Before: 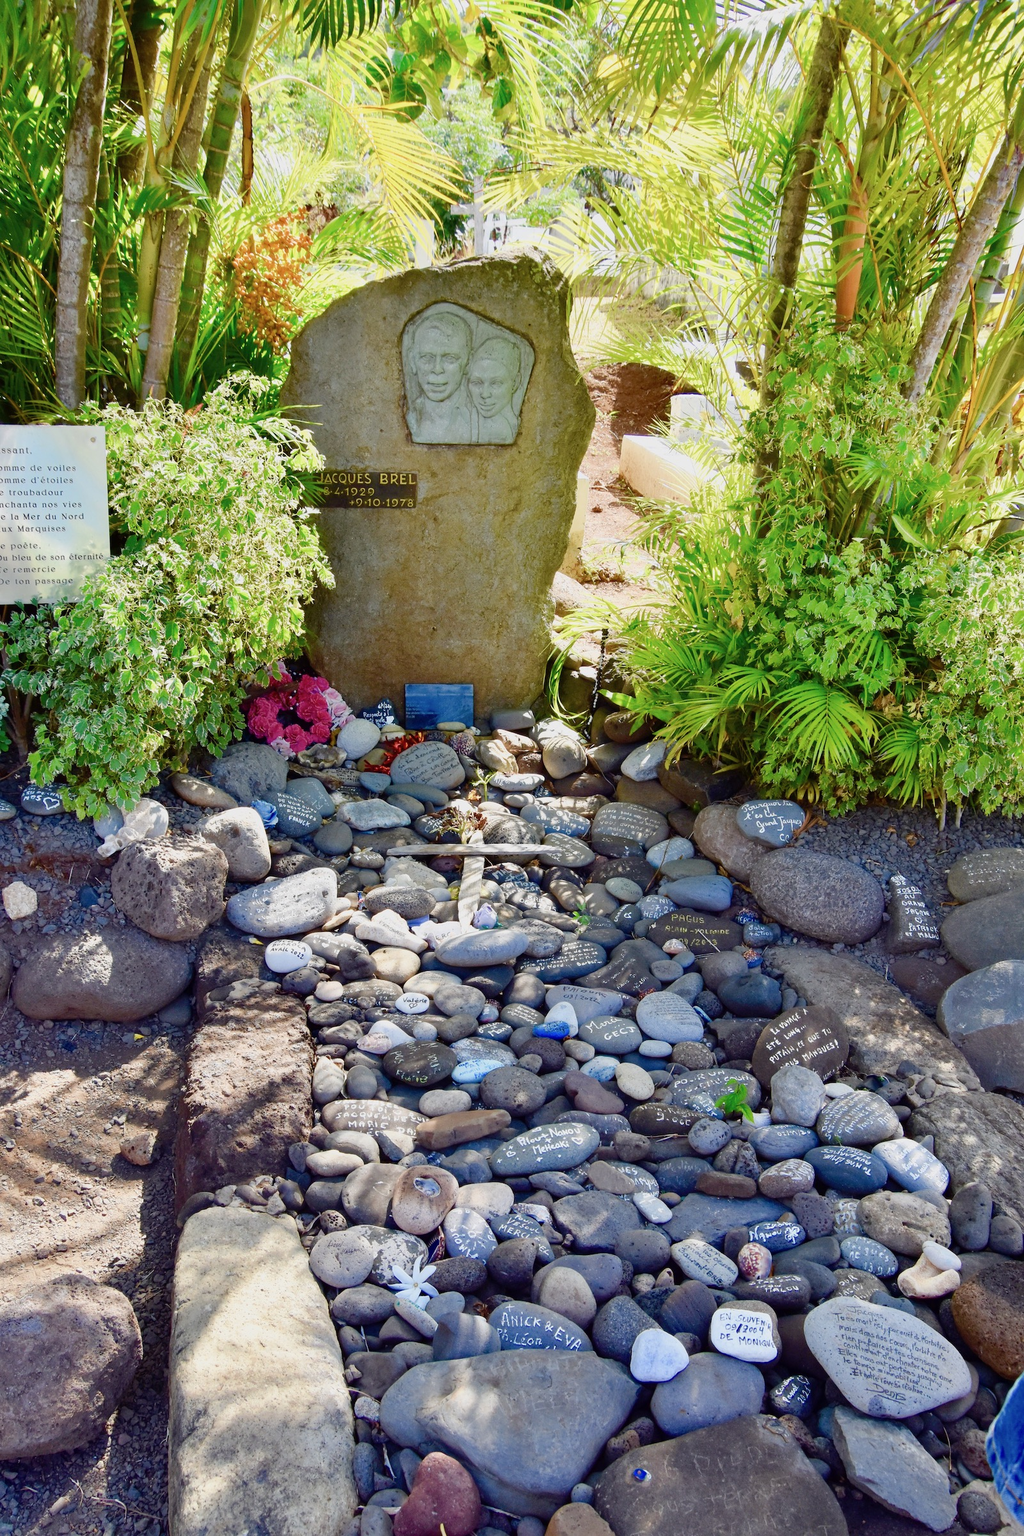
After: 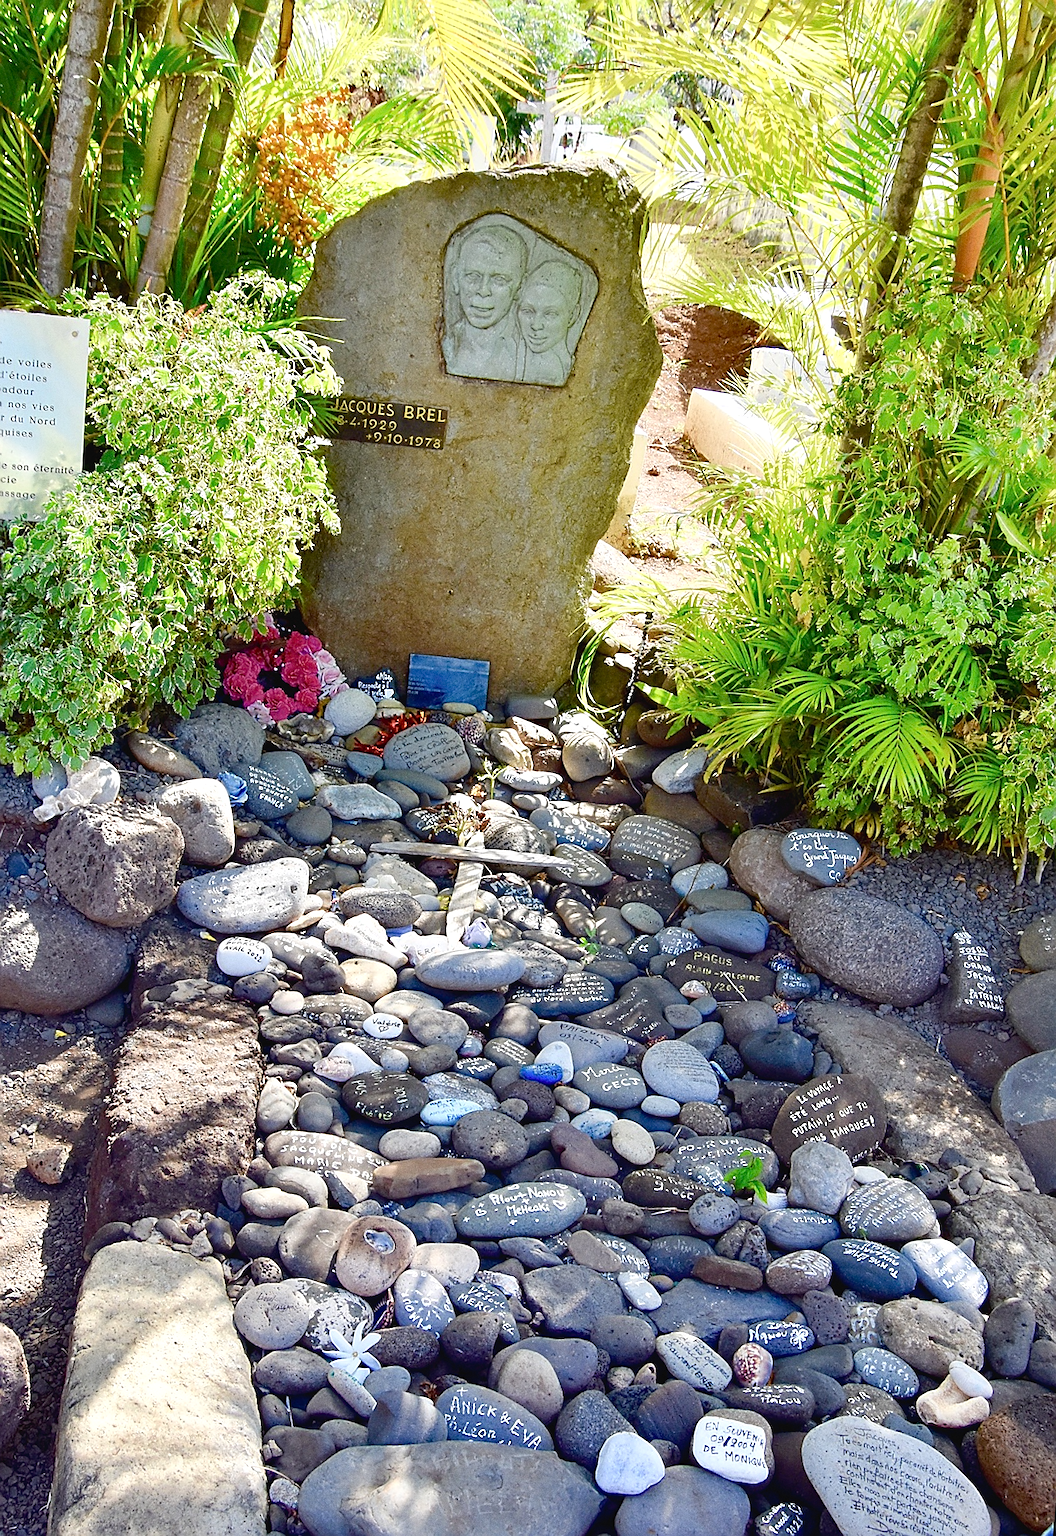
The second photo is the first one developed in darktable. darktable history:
rotate and perspective: rotation 2.27°, automatic cropping off
exposure: exposure 0.485 EV, compensate highlight preservation false
contrast brightness saturation: contrast -0.08, brightness -0.04, saturation -0.11
crop and rotate: angle -3.27°, left 5.211%, top 5.211%, right 4.607%, bottom 4.607%
grain: coarseness 0.09 ISO
sharpen: radius 1.4, amount 1.25, threshold 0.7
